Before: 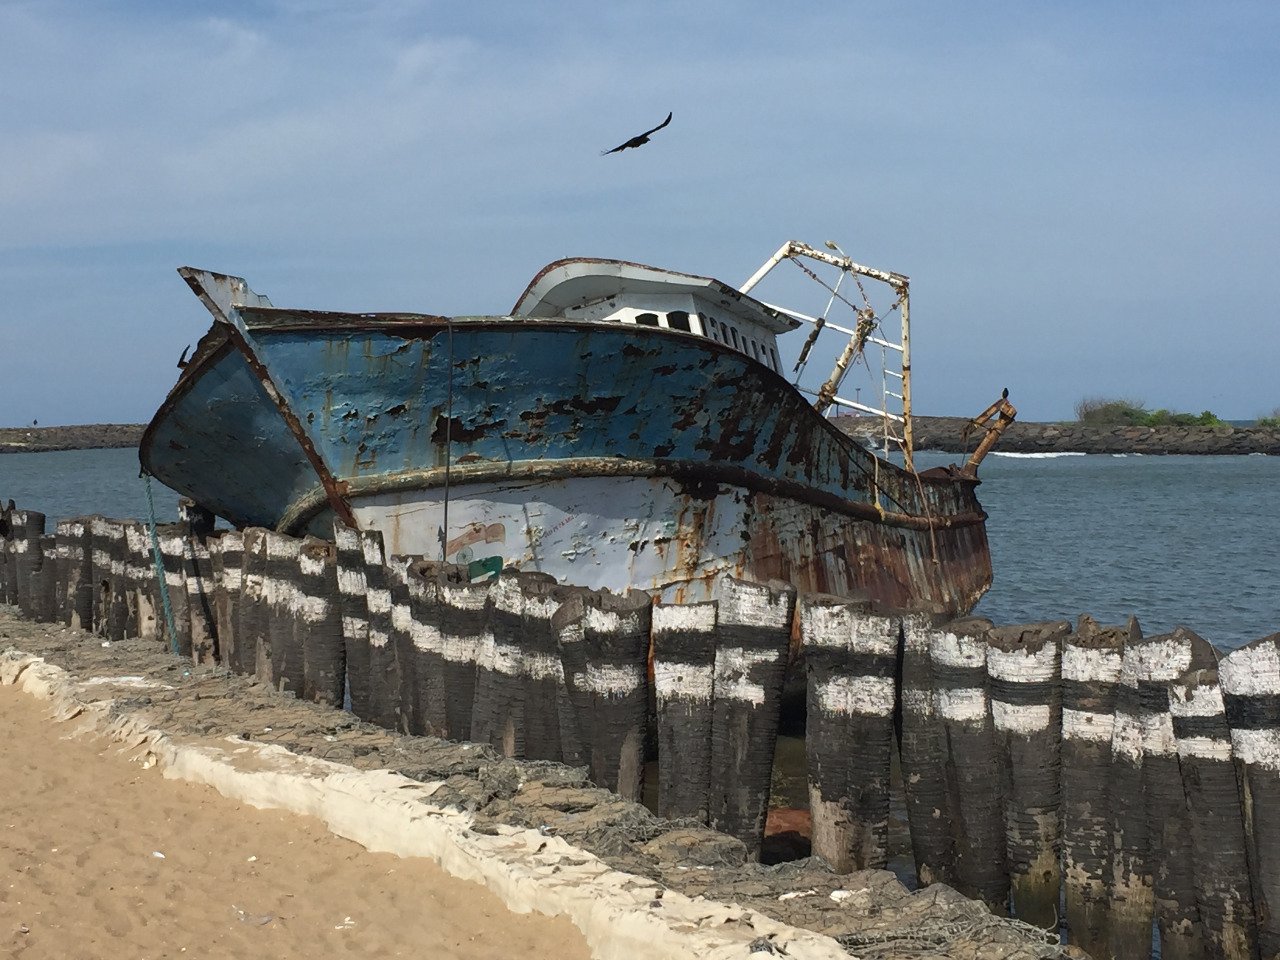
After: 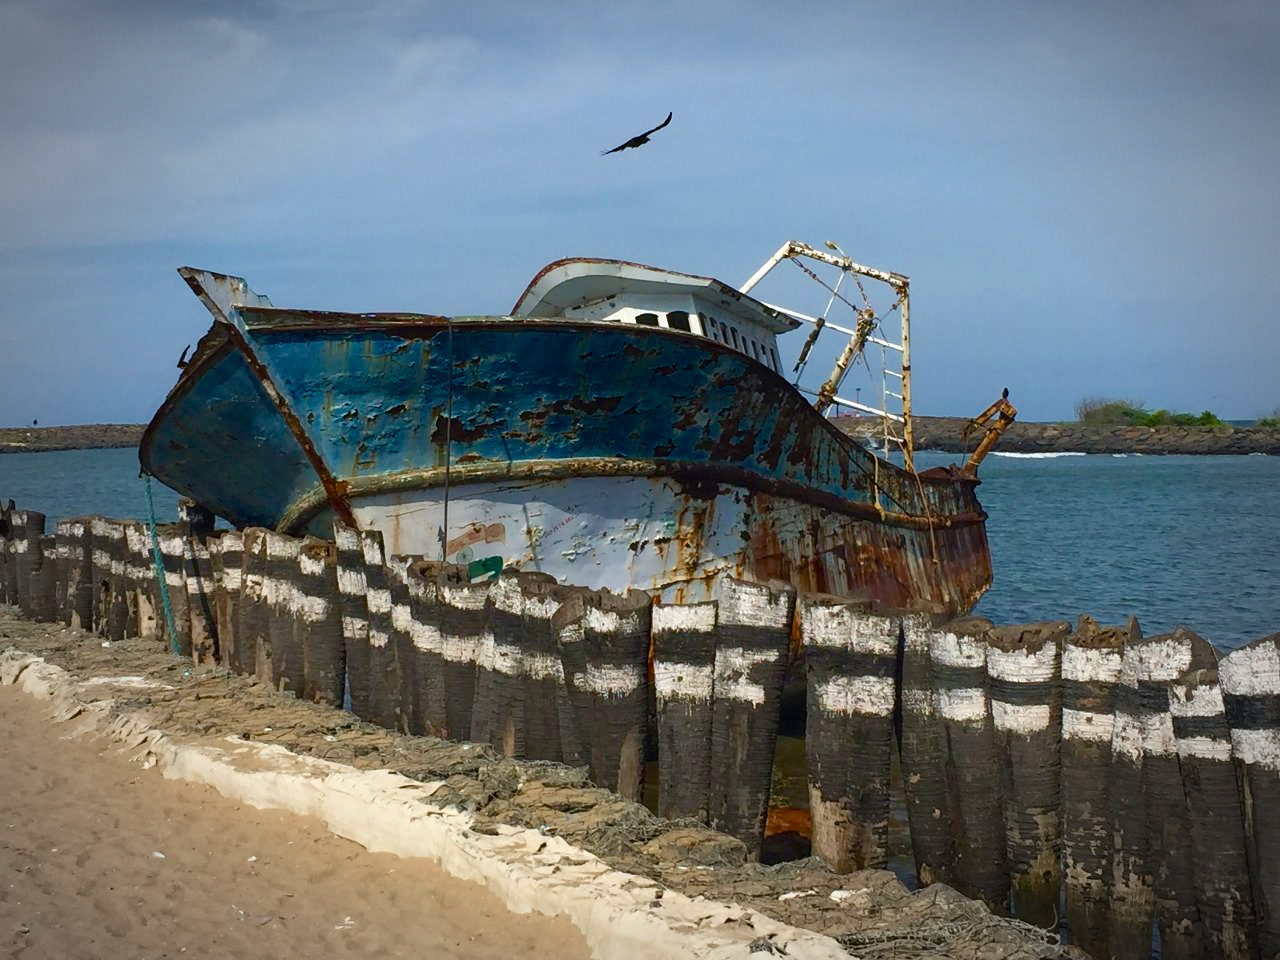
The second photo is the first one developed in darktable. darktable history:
tone equalizer: on, module defaults
vignetting: automatic ratio true
velvia: on, module defaults
color balance rgb: perceptual saturation grading › global saturation 20%, perceptual saturation grading › highlights -25.273%, perceptual saturation grading › shadows 49.642%, saturation formula JzAzBz (2021)
